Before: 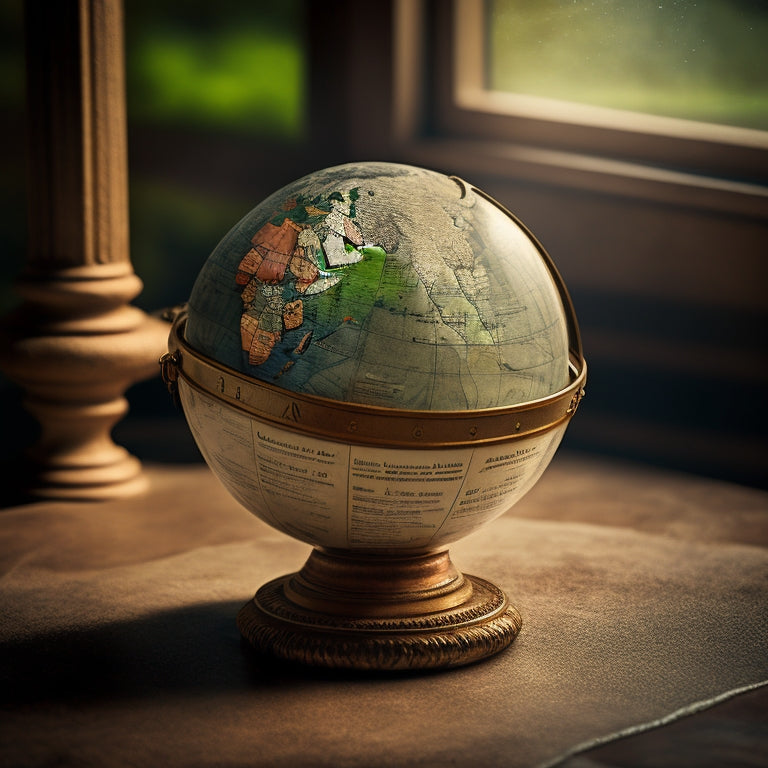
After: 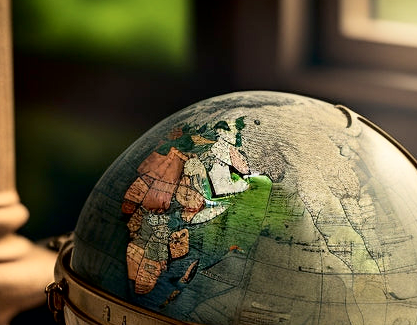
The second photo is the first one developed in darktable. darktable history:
shadows and highlights: shadows 22.96, highlights -49.1, soften with gaussian
tone curve: curves: ch0 [(0, 0) (0.004, 0.001) (0.133, 0.112) (0.325, 0.362) (0.832, 0.893) (1, 1)], color space Lab, independent channels, preserve colors none
crop: left 14.968%, top 9.255%, right 30.654%, bottom 48.397%
exposure: black level correction 0.004, exposure 0.016 EV, compensate exposure bias true, compensate highlight preservation false
